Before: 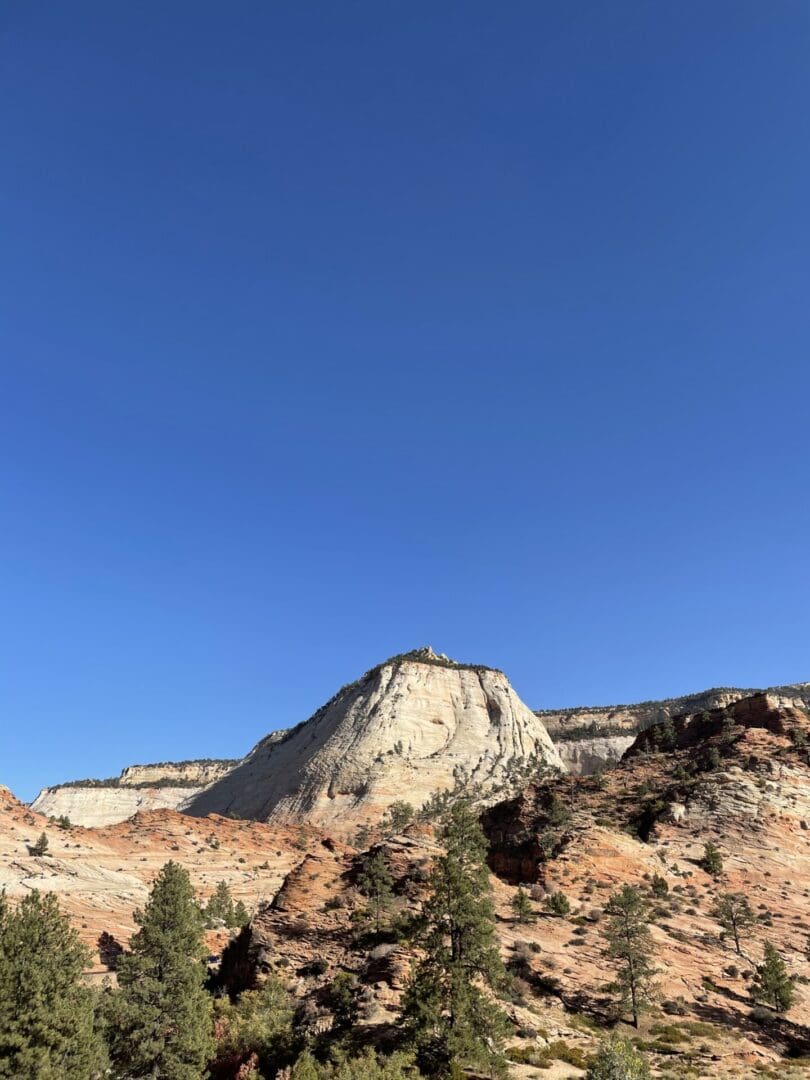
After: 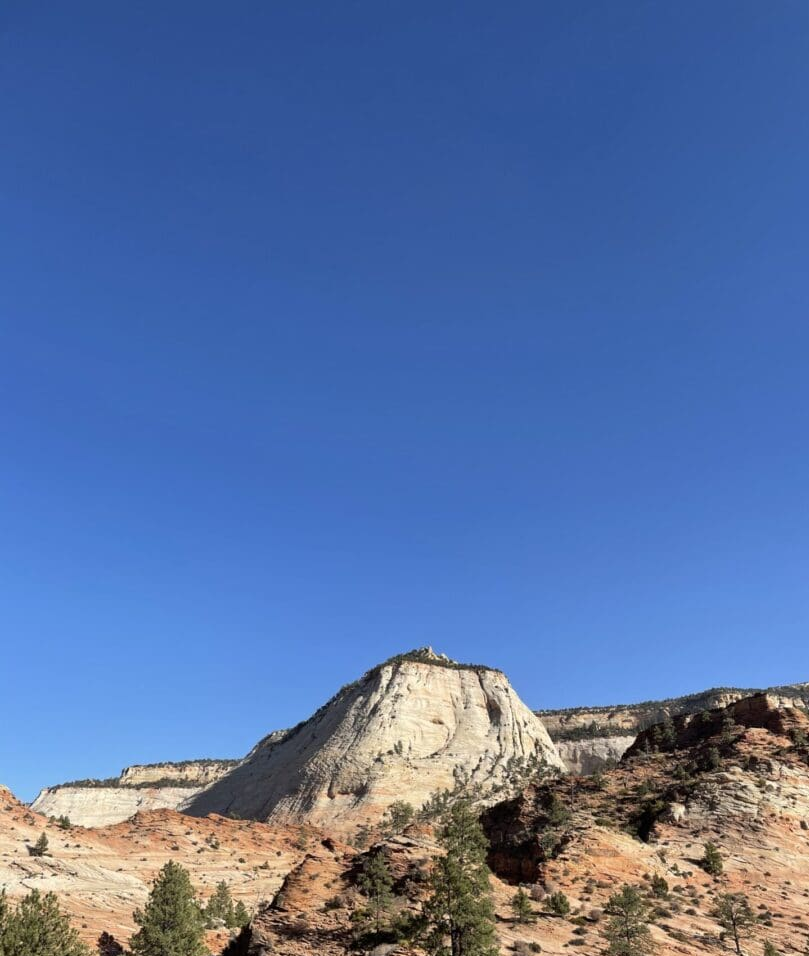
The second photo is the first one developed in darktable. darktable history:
tone equalizer: edges refinement/feathering 500, mask exposure compensation -1.57 EV, preserve details guided filter
crop and rotate: top 0%, bottom 11.456%
